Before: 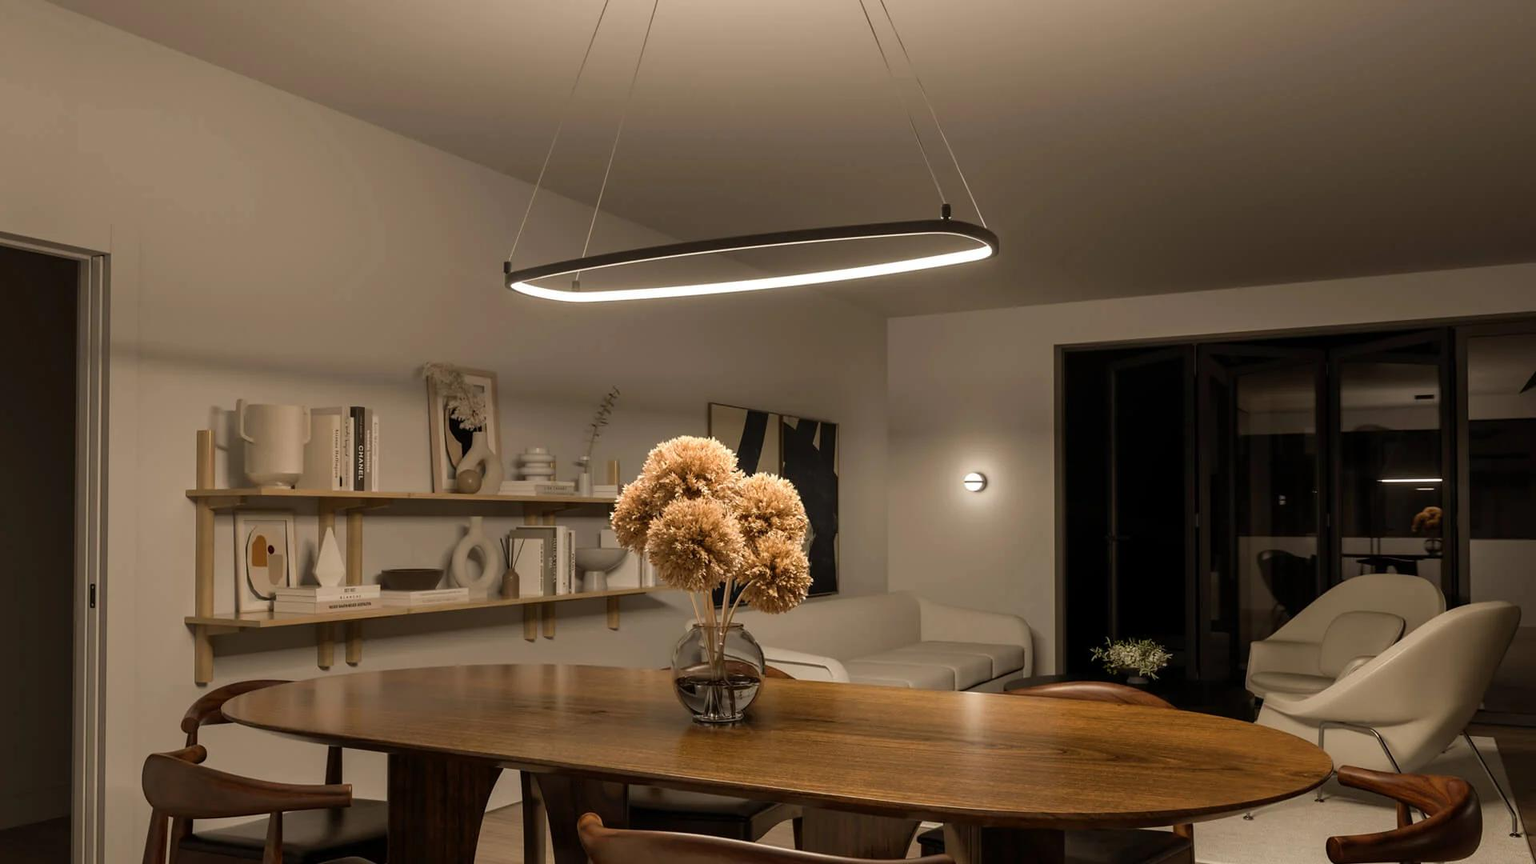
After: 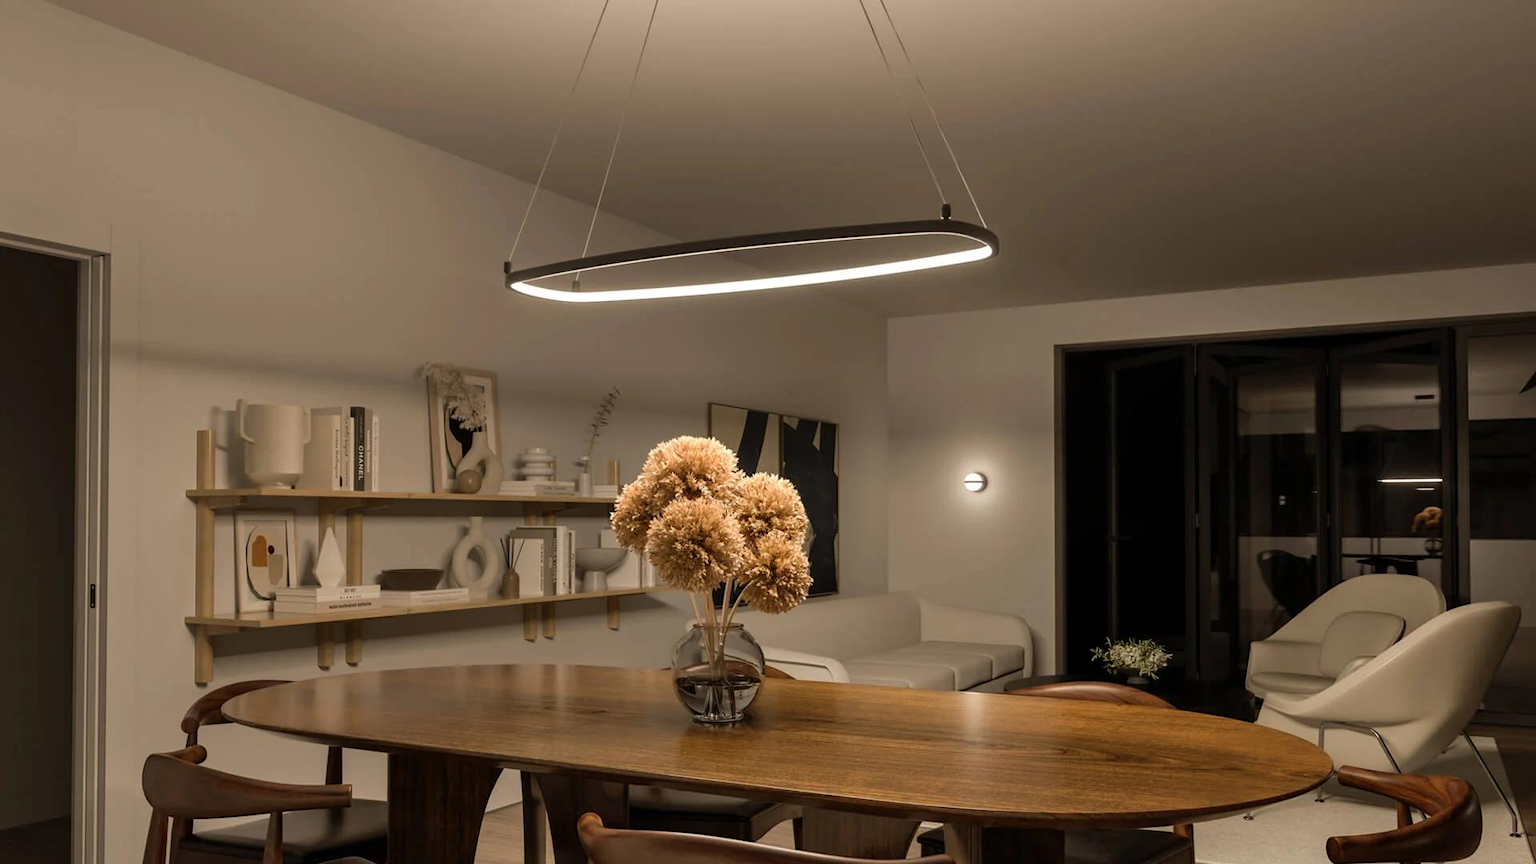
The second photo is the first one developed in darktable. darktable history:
shadows and highlights: radius 124.78, shadows 30.38, highlights -30.62, low approximation 0.01, soften with gaussian
